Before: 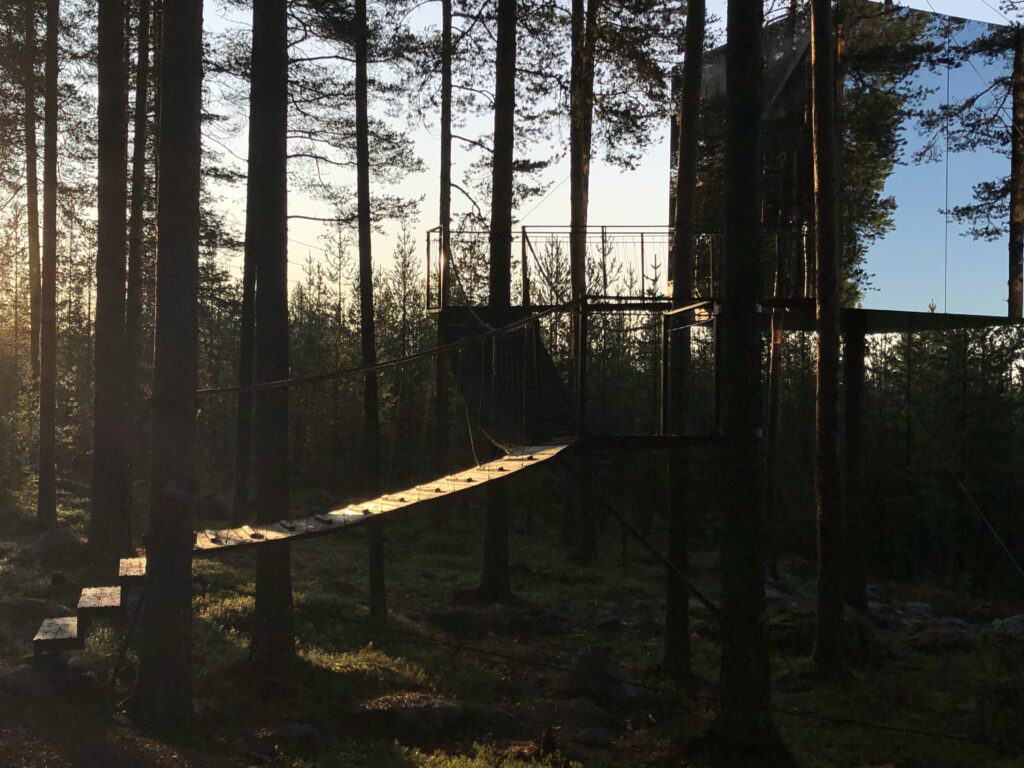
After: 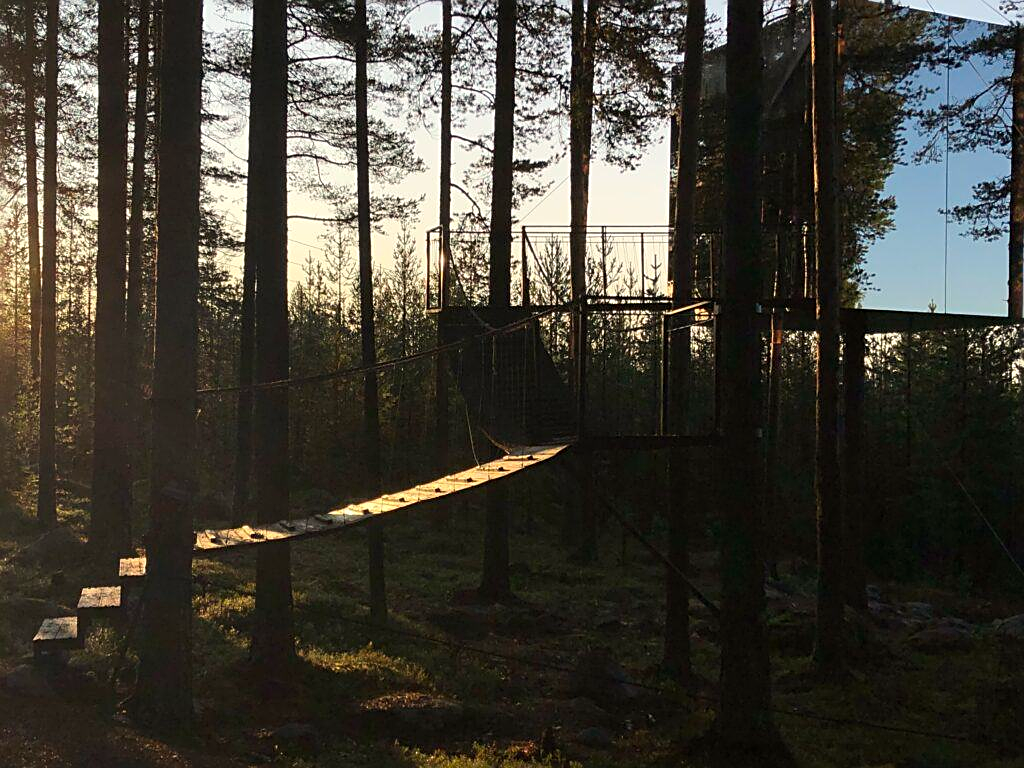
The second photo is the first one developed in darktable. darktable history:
sharpen: on, module defaults
color calibration: x 0.334, y 0.349, temperature 5426 K
